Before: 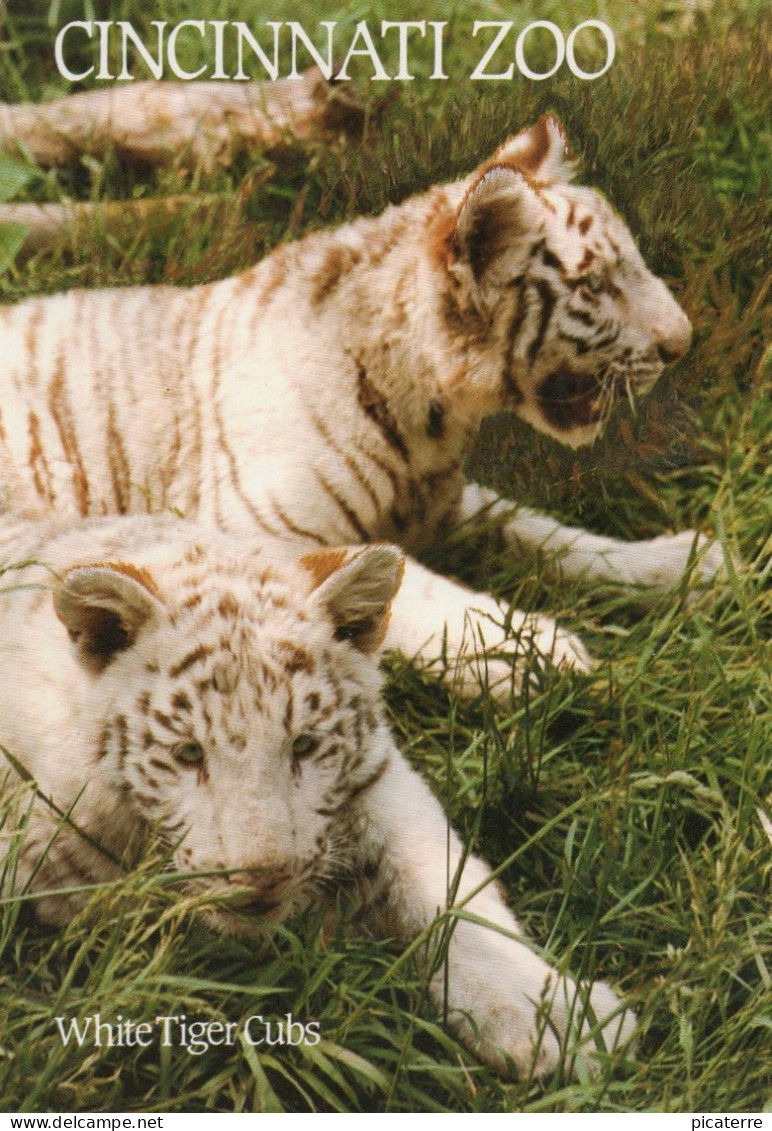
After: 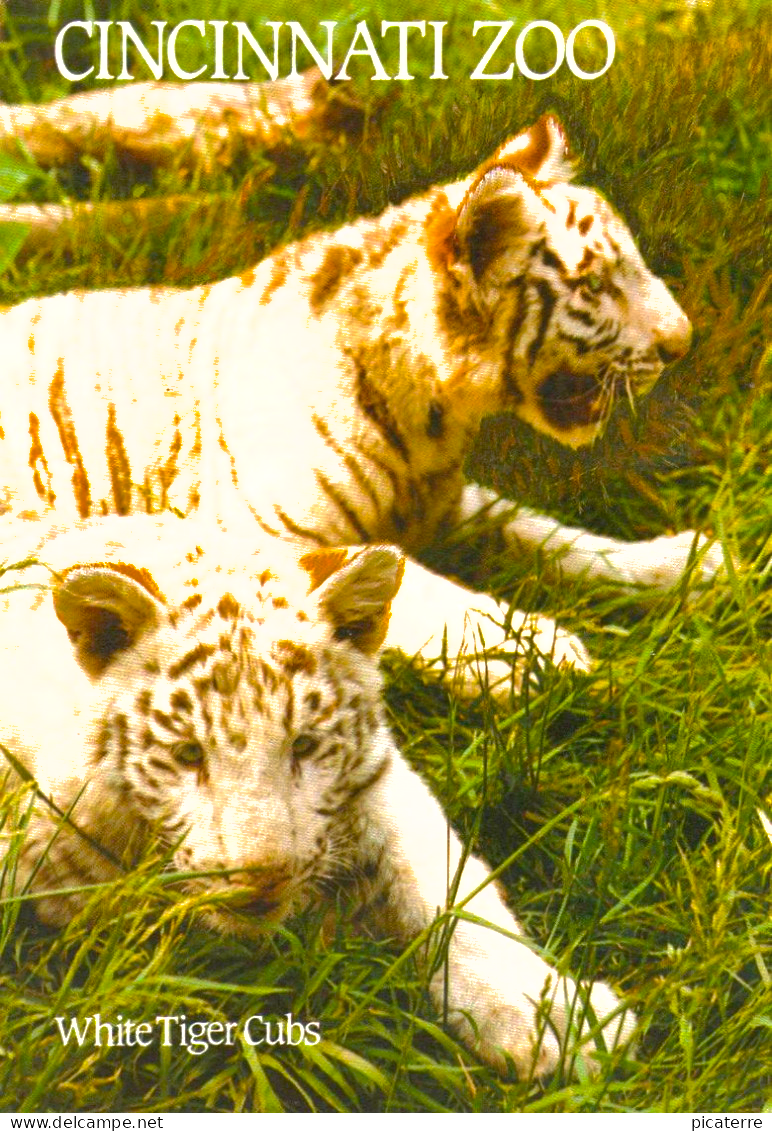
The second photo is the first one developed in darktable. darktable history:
color balance rgb: linear chroma grading › global chroma 10%, perceptual saturation grading › global saturation 40%, perceptual brilliance grading › global brilliance 30%, global vibrance 20%
shadows and highlights: on, module defaults
